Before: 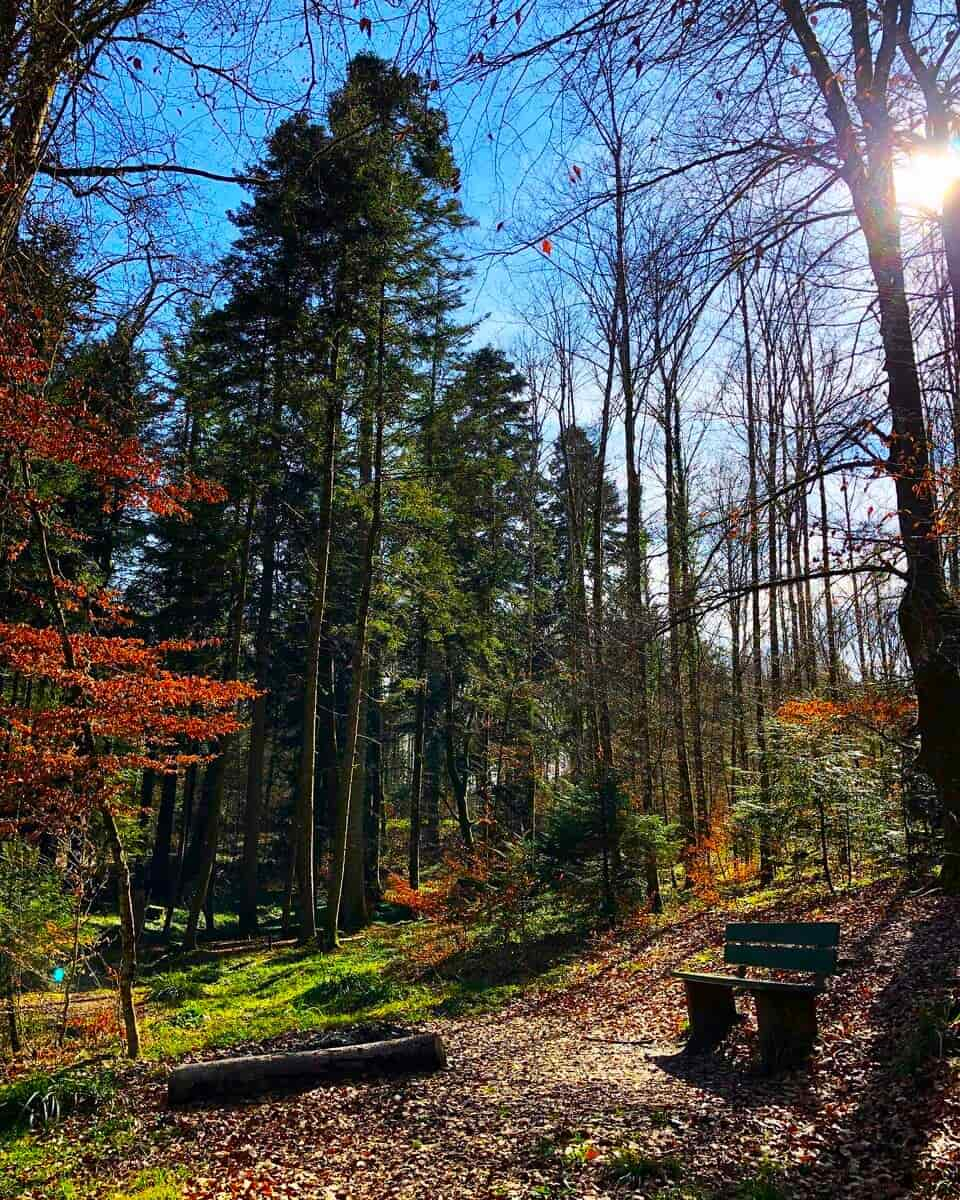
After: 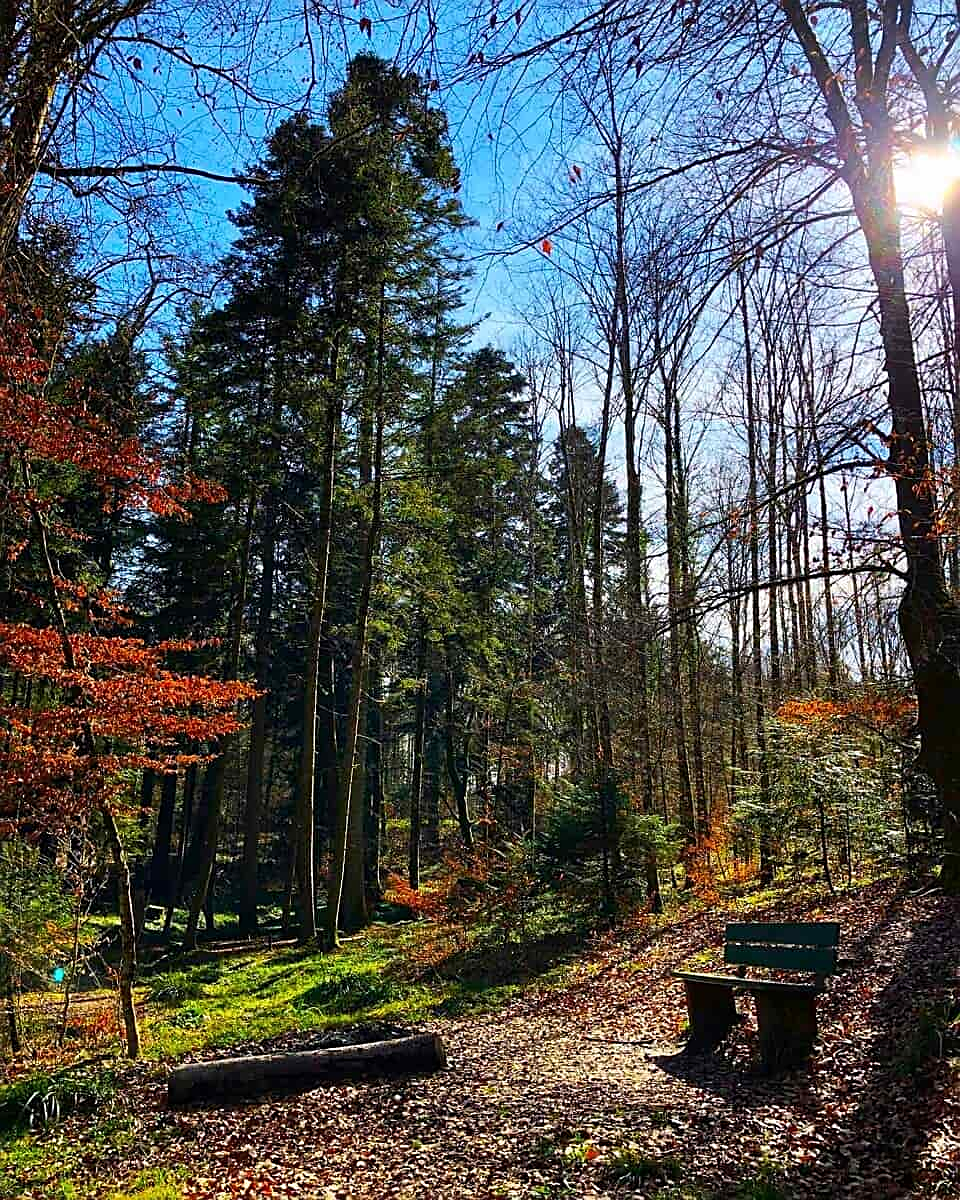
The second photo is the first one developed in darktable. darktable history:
sharpen: radius 1.921
